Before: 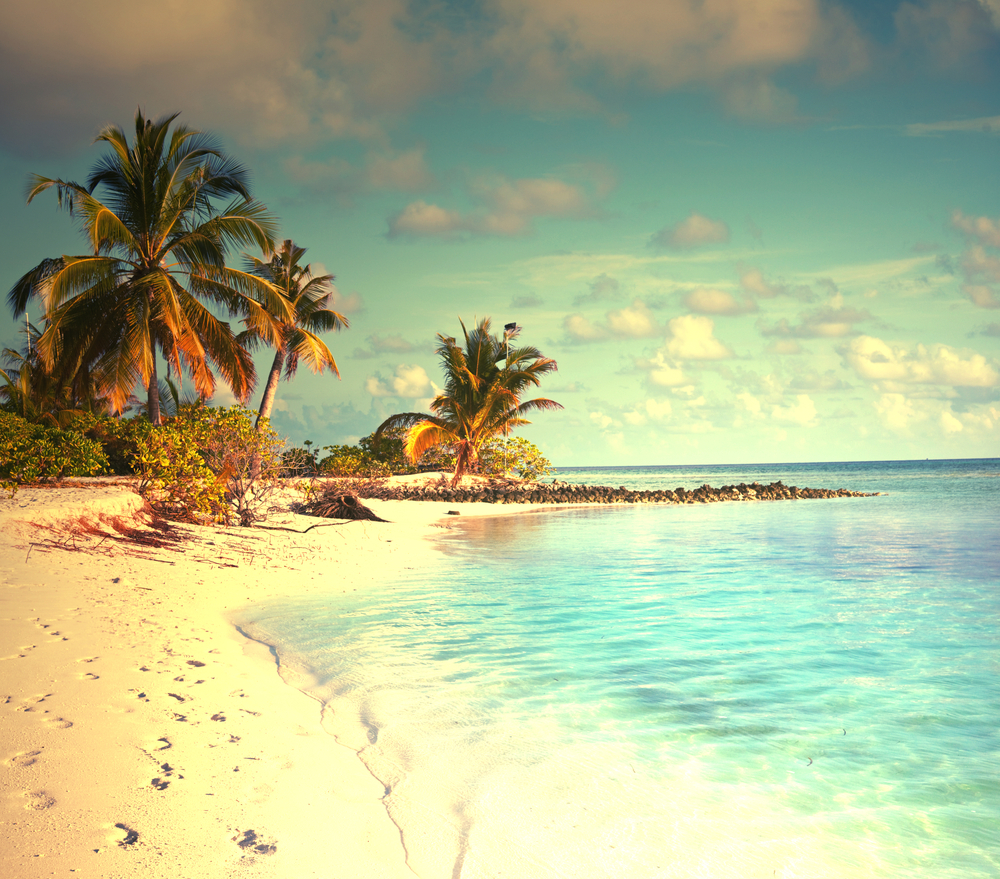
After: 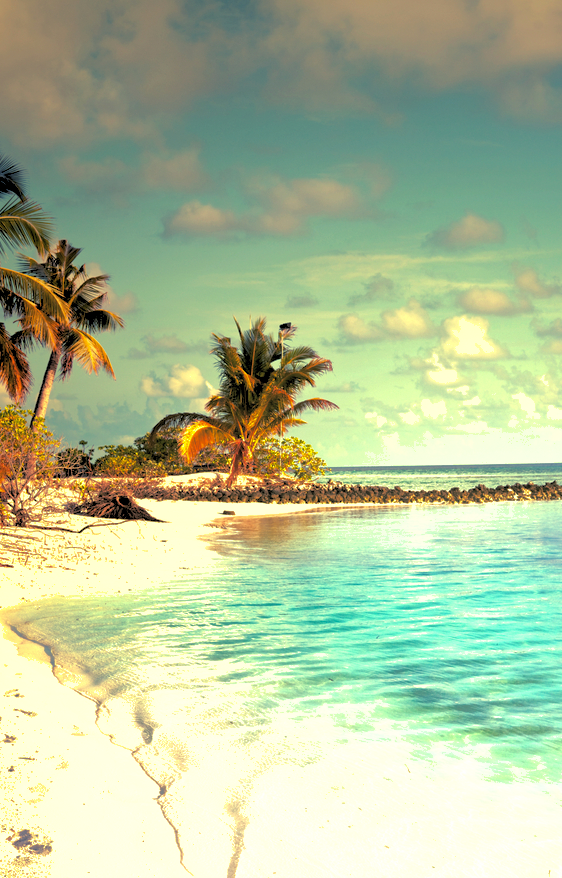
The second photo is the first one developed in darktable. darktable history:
shadows and highlights: on, module defaults
crop and rotate: left 22.516%, right 21.234%
rgb levels: levels [[0.029, 0.461, 0.922], [0, 0.5, 1], [0, 0.5, 1]]
